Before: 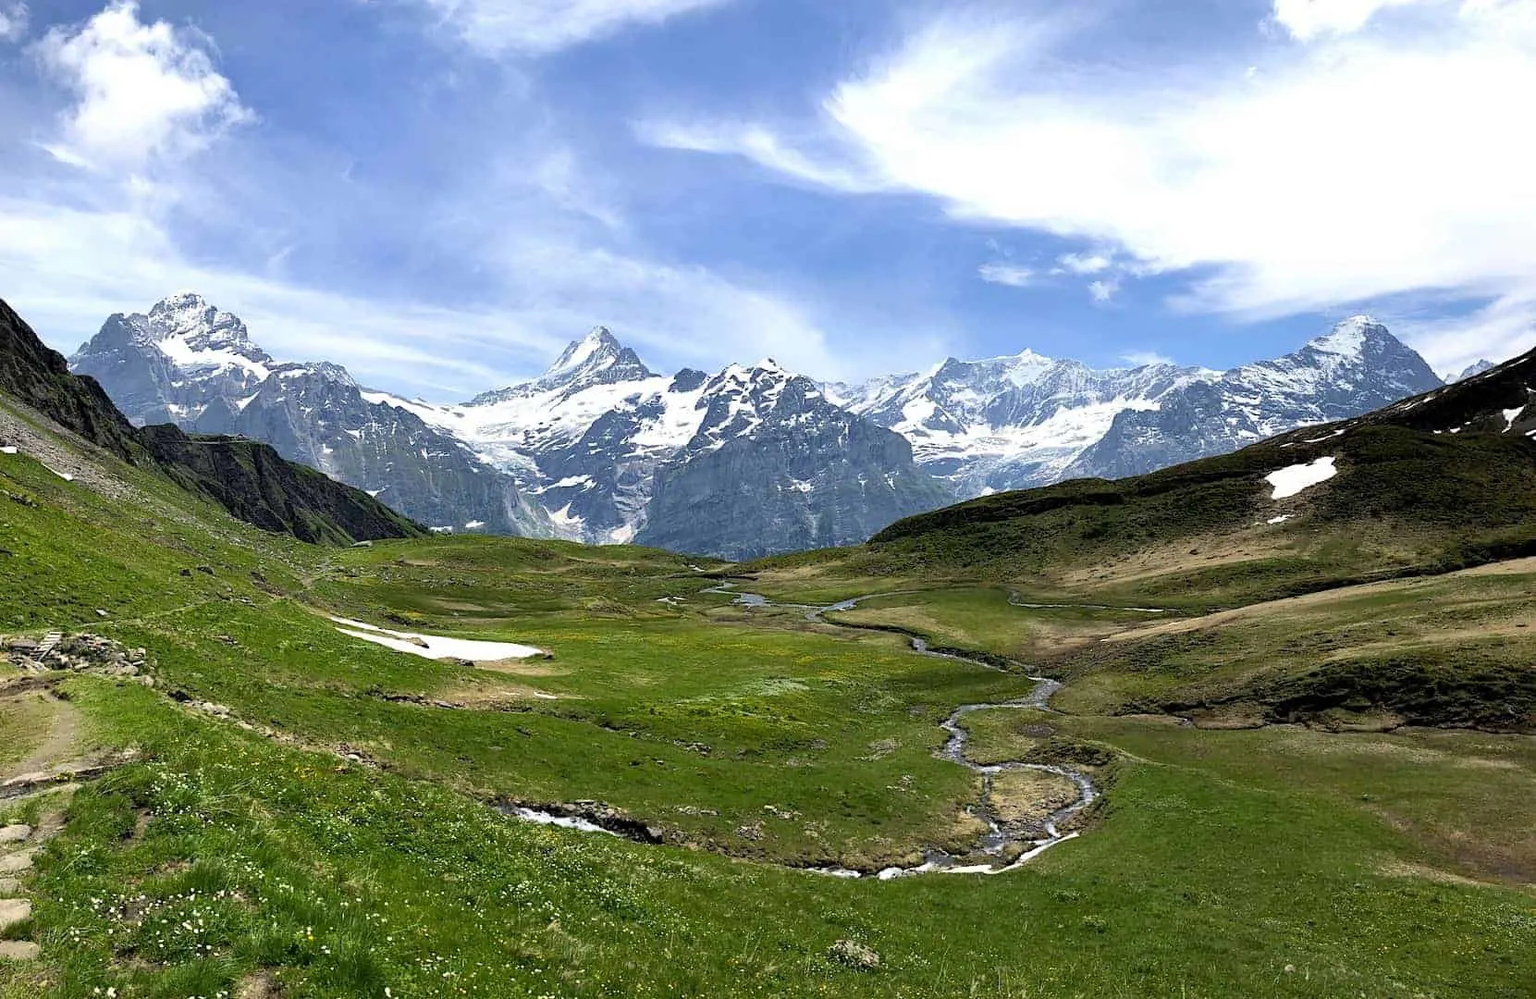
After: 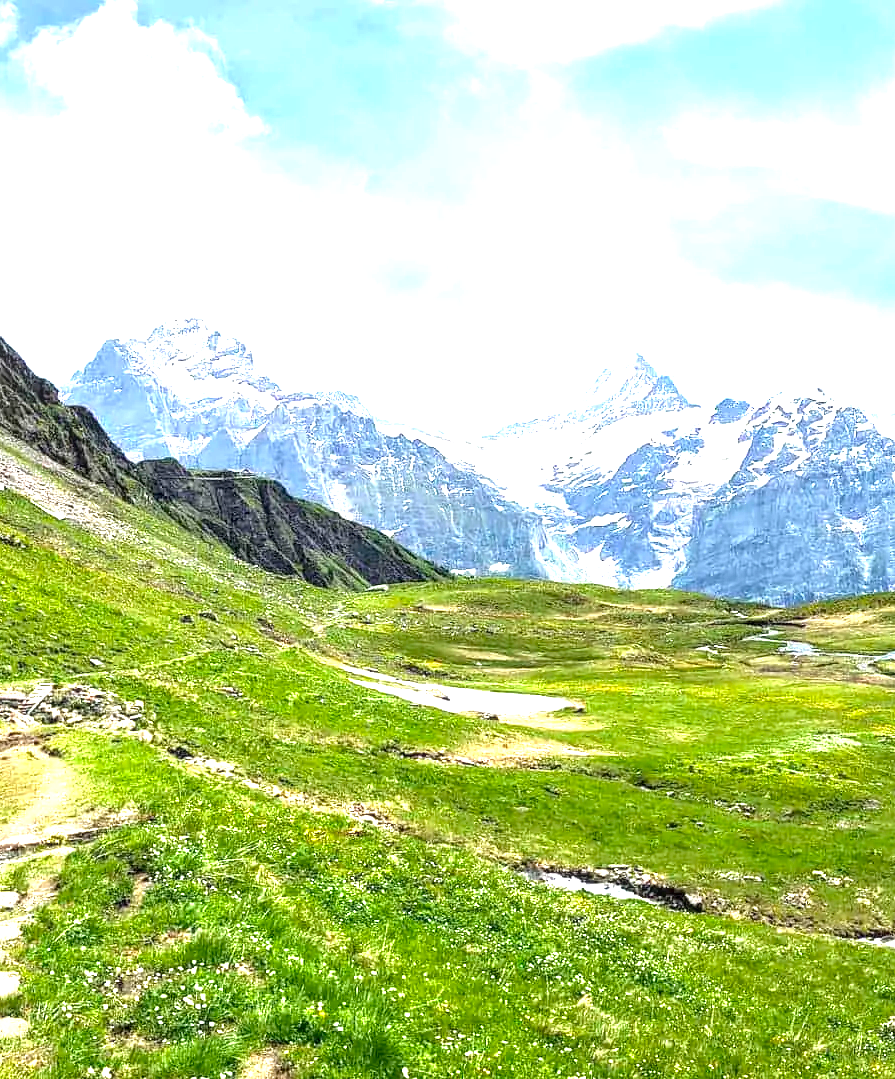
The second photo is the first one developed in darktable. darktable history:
crop: left 0.88%, right 45.216%, bottom 0.086%
local contrast: detail 130%
exposure: black level correction 0, exposure 1.741 EV, compensate highlight preservation false
